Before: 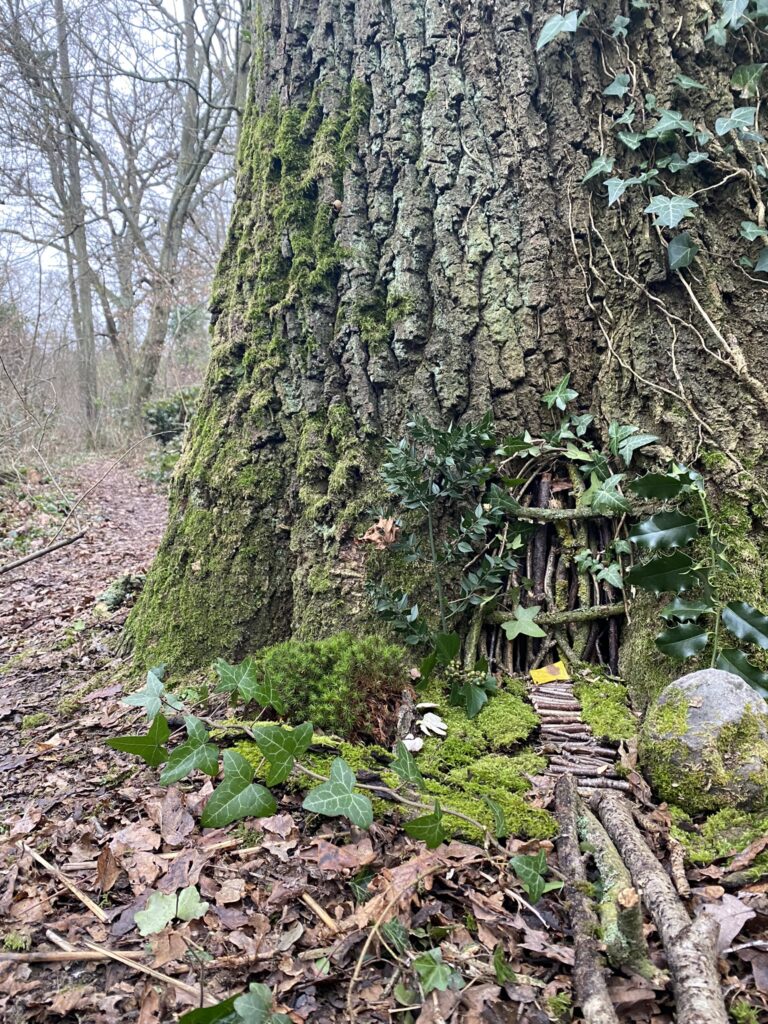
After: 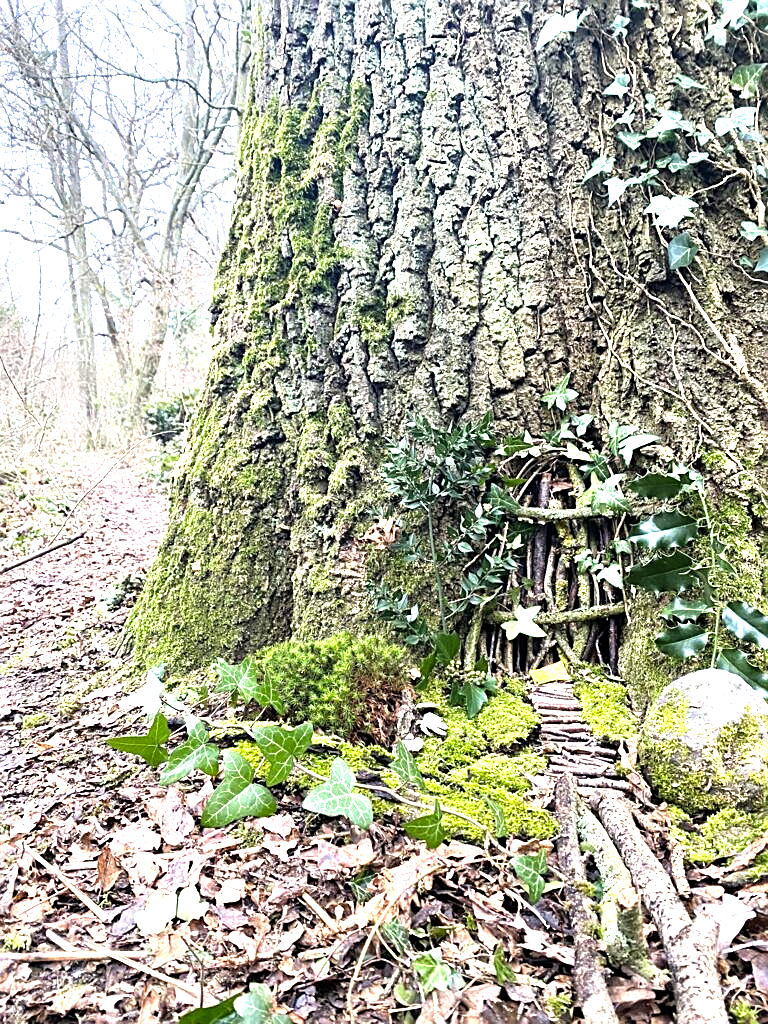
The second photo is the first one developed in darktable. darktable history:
exposure: black level correction 0, exposure 0.697 EV, compensate highlight preservation false
tone equalizer: -8 EV -0.789 EV, -7 EV -0.715 EV, -6 EV -0.574 EV, -5 EV -0.414 EV, -3 EV 0.387 EV, -2 EV 0.6 EV, -1 EV 0.684 EV, +0 EV 0.767 EV
sharpen: on, module defaults
color balance rgb: perceptual saturation grading › global saturation 12.37%, global vibrance 5.405%, contrast 3.022%
velvia: strength 9.61%
